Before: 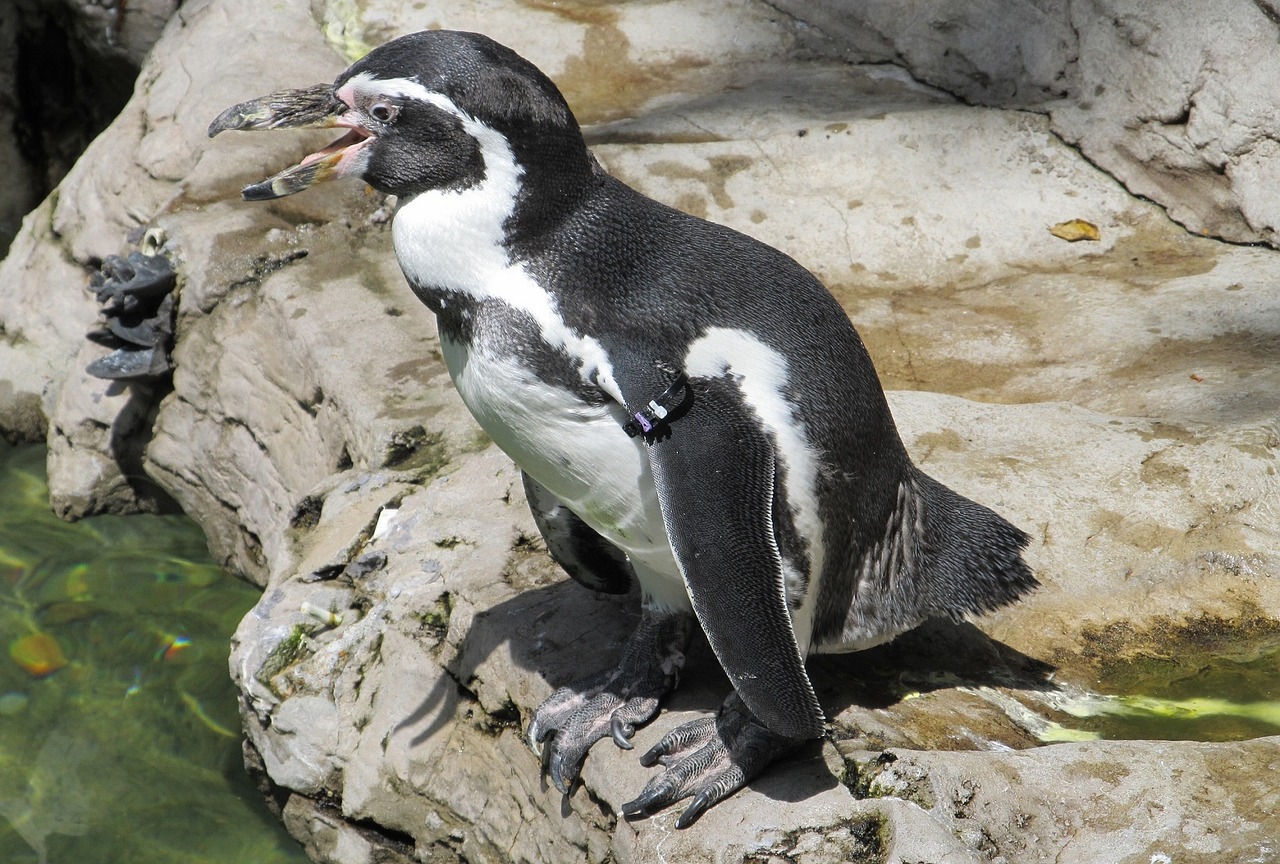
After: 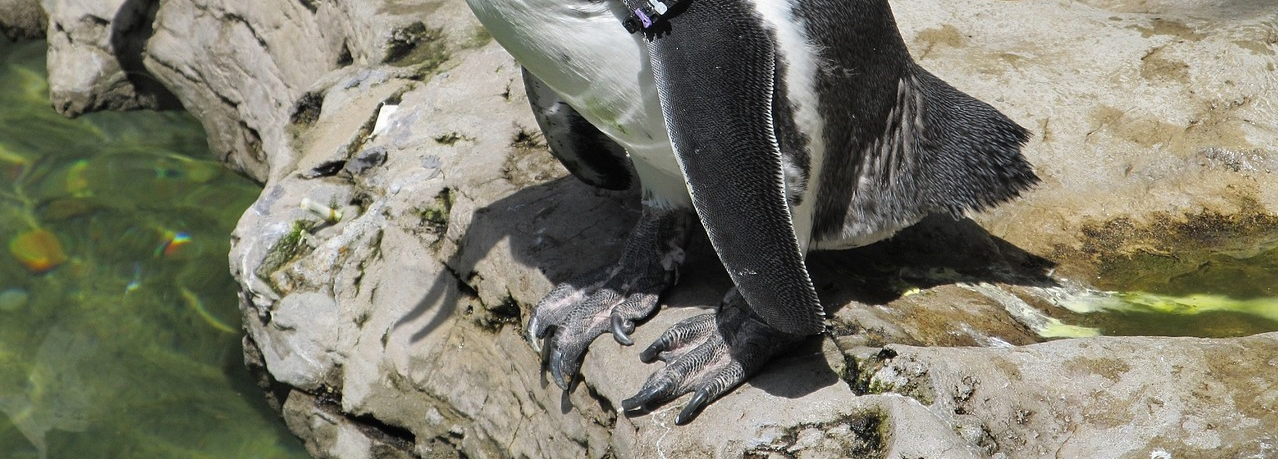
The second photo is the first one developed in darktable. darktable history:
crop and rotate: top 46.798%, right 0.096%
